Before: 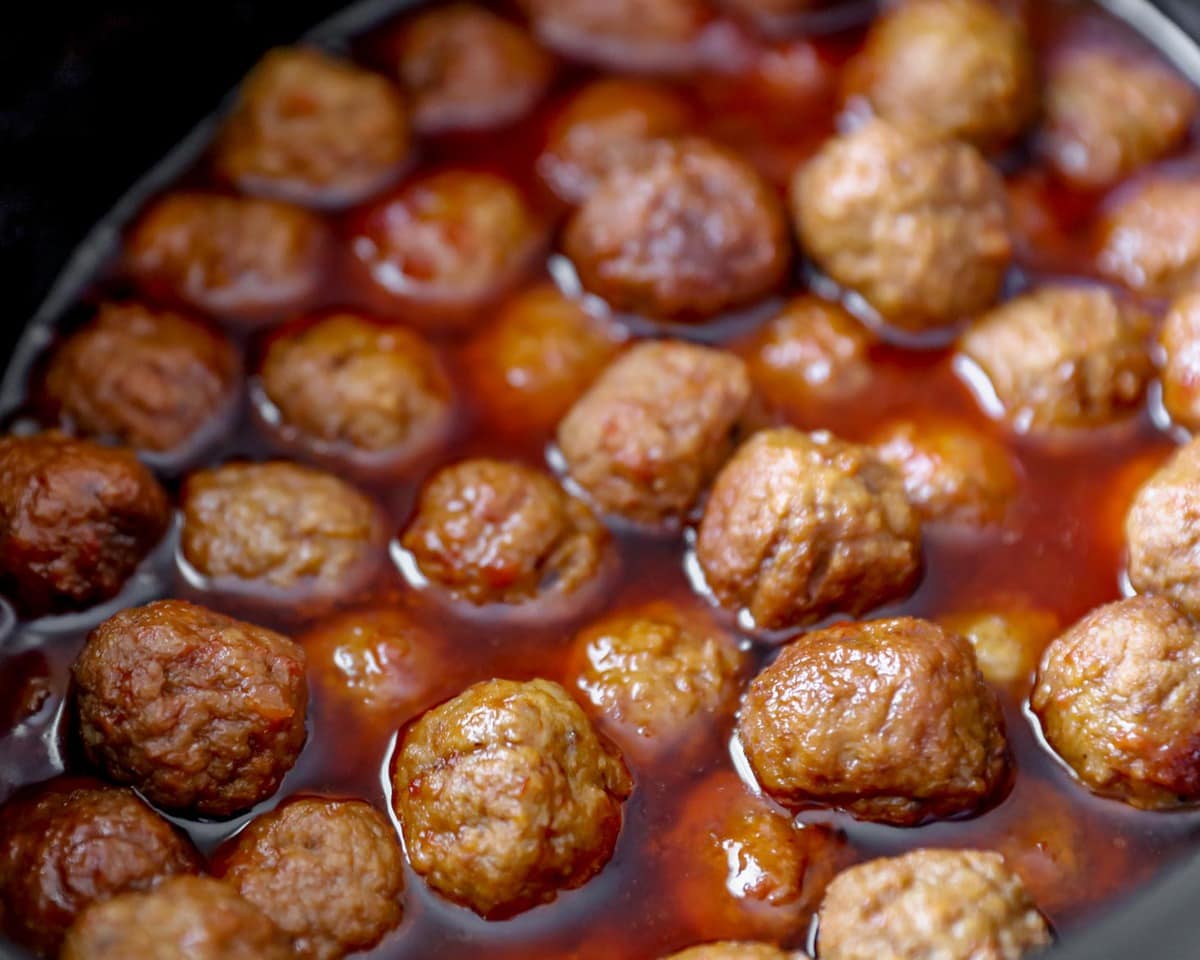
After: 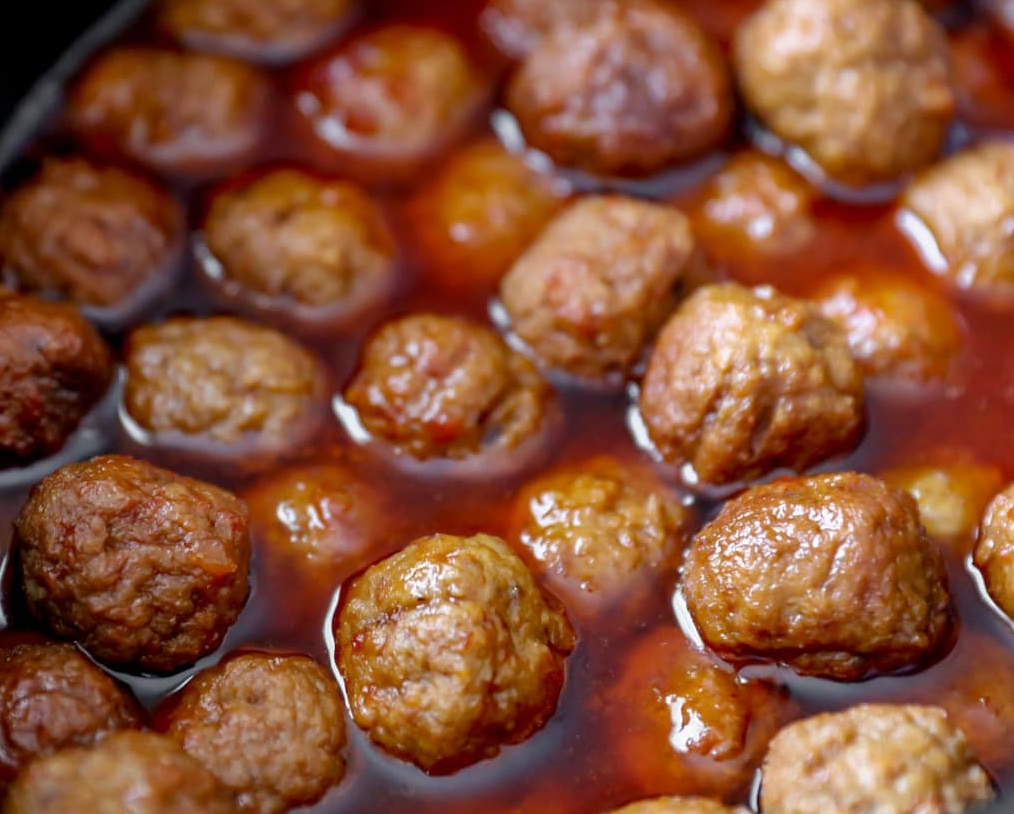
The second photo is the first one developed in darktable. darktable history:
crop and rotate: left 4.8%, top 15.128%, right 10.638%
